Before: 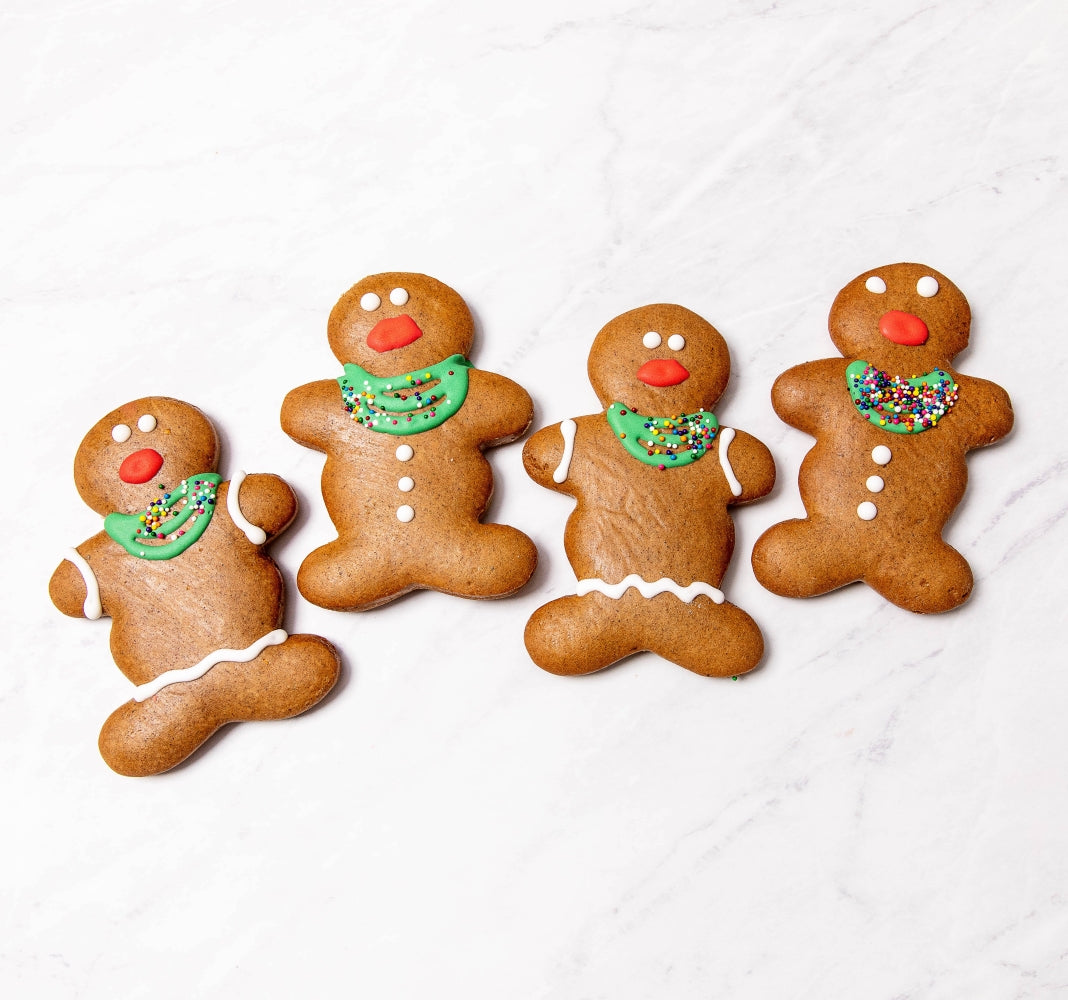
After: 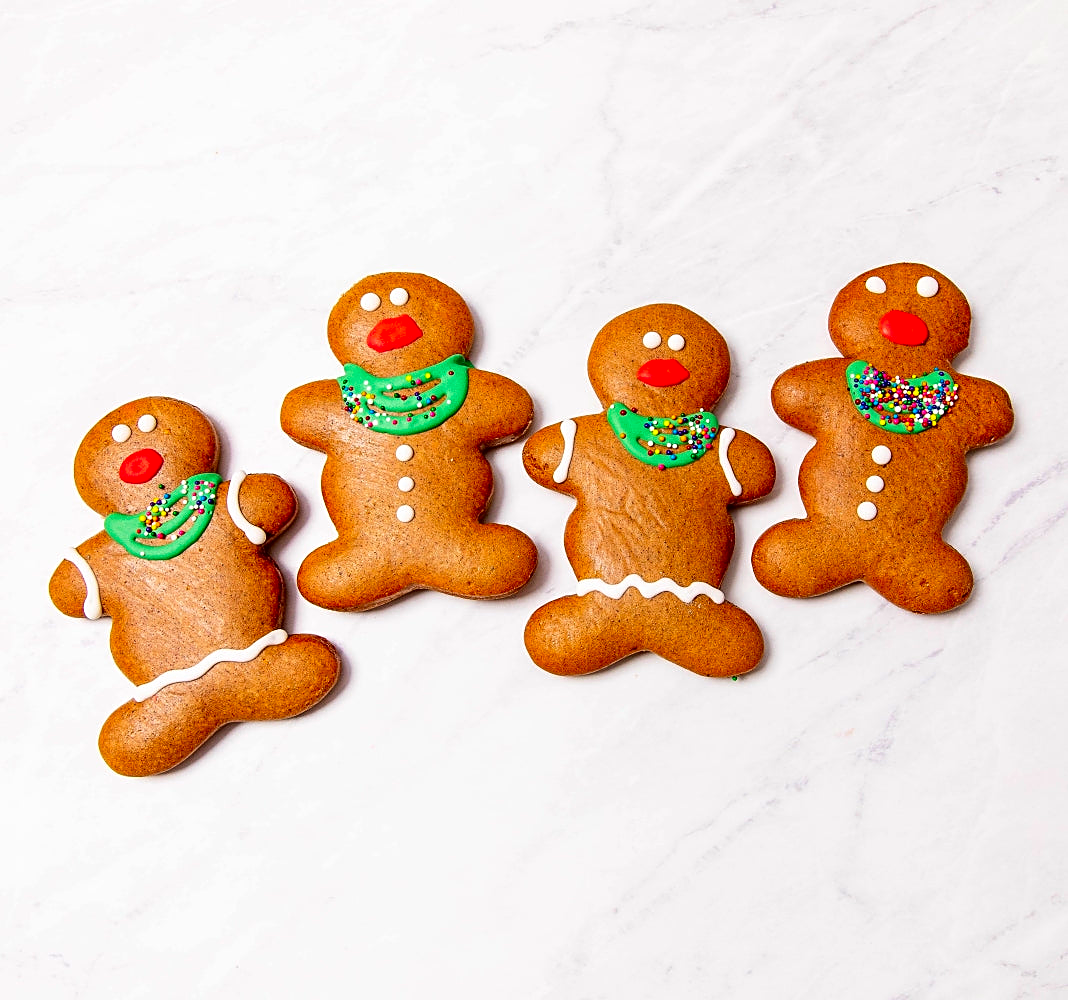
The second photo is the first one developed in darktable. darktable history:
contrast brightness saturation: saturation 0.5
sharpen: on, module defaults
